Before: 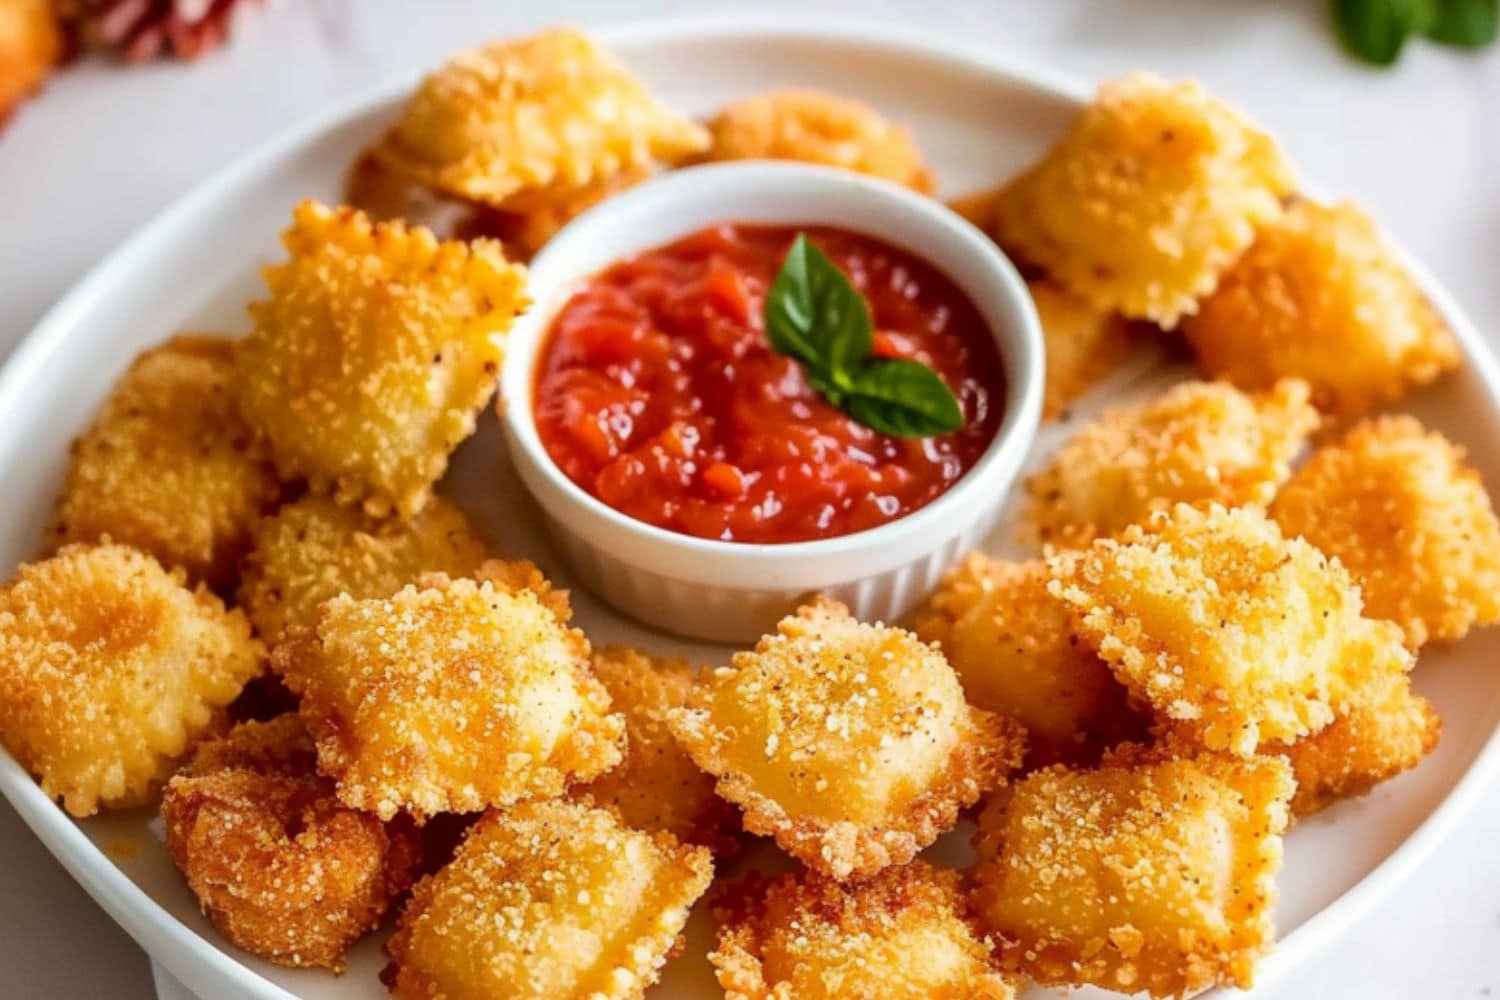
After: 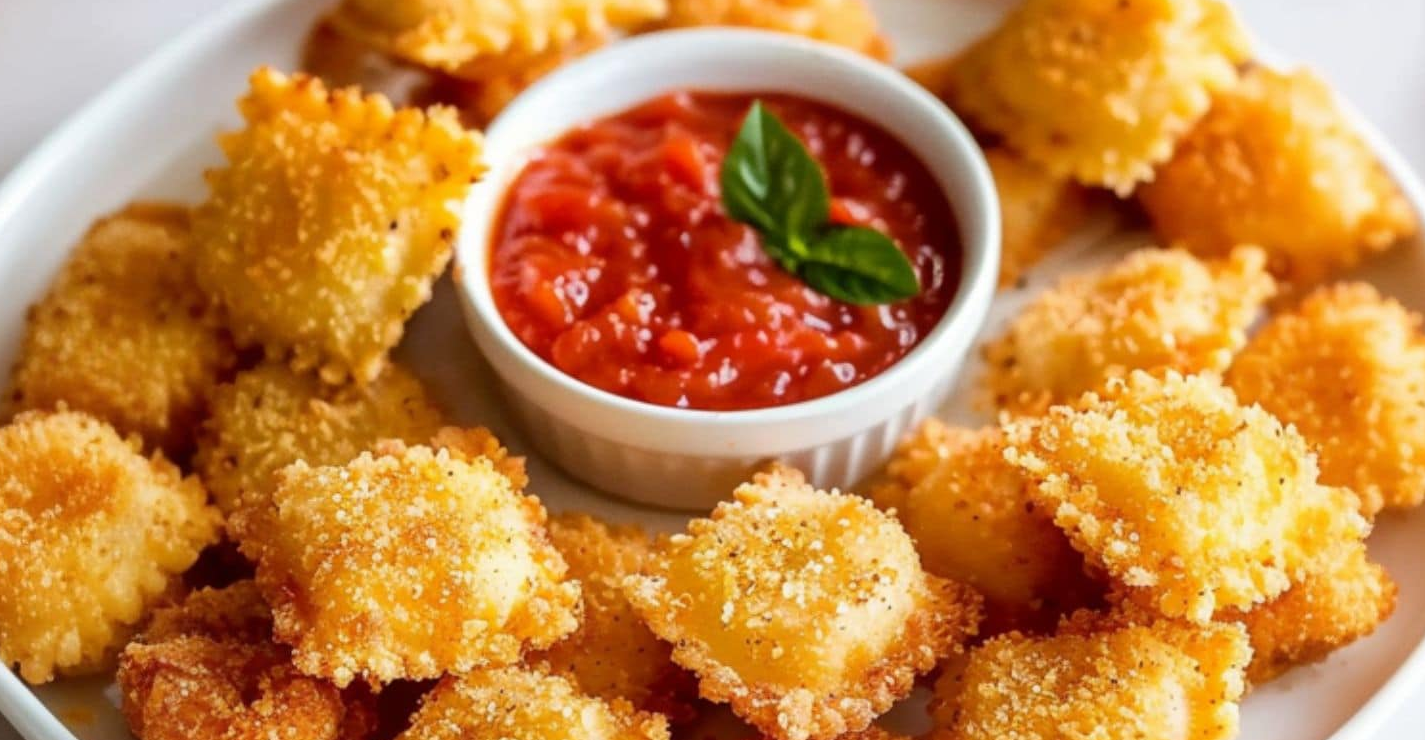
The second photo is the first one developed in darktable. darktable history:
crop and rotate: left 2.991%, top 13.302%, right 1.981%, bottom 12.636%
